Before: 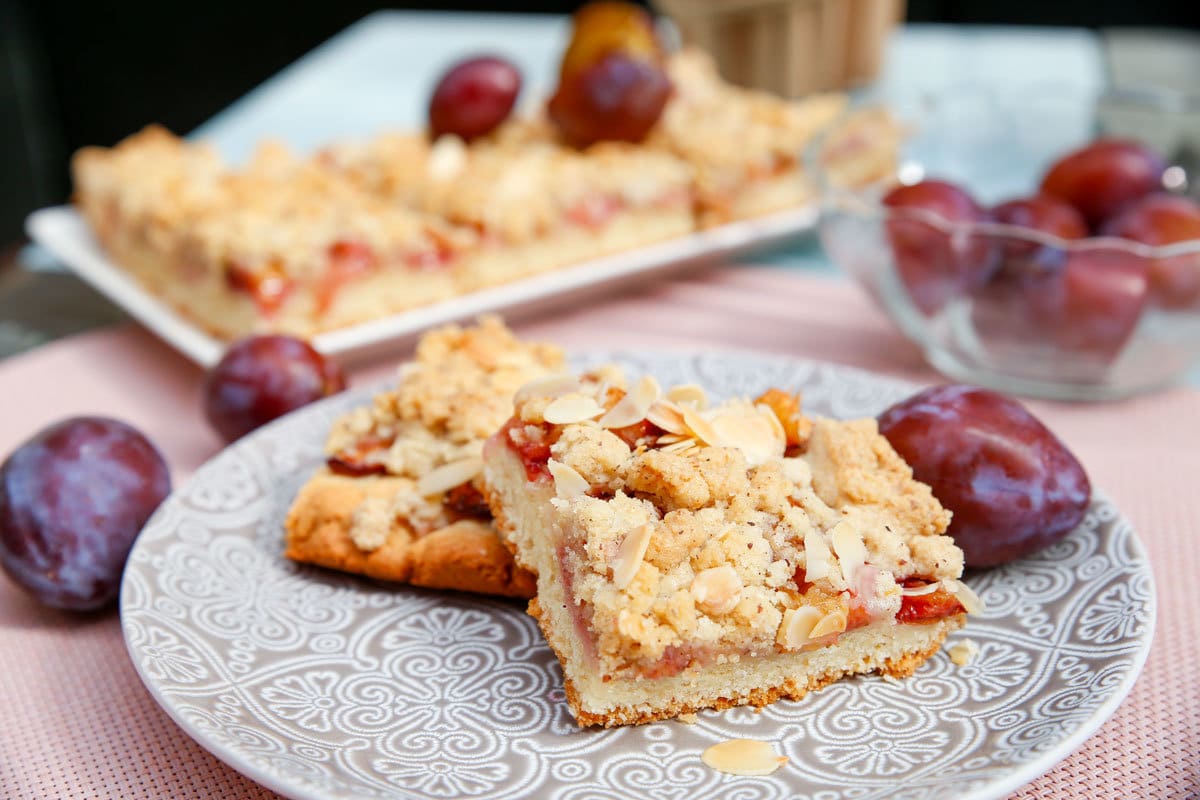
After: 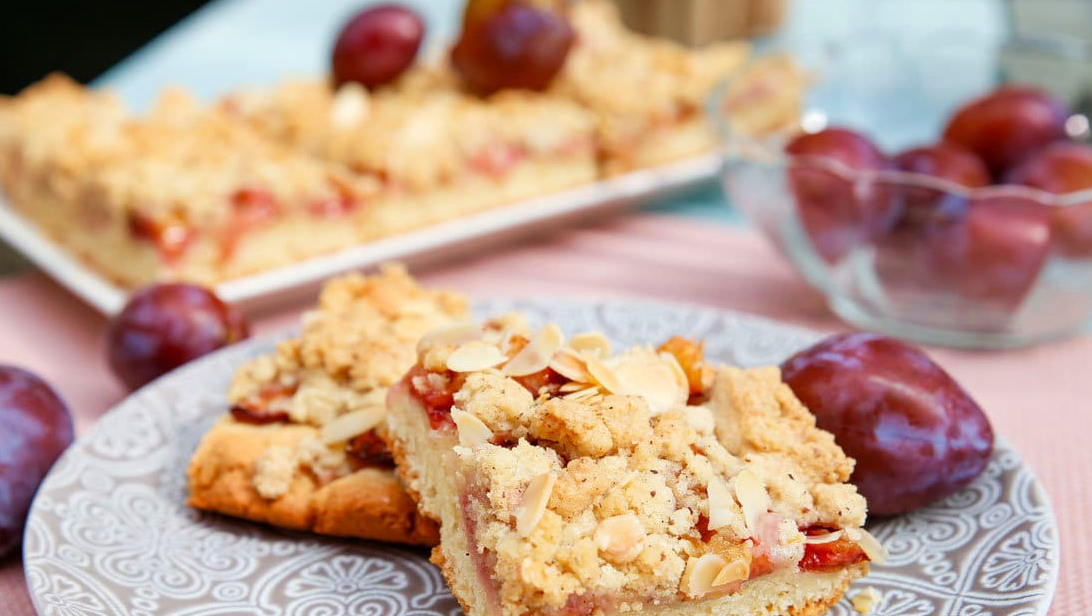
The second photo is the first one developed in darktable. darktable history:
crop: left 8.155%, top 6.611%, bottom 15.385%
velvia: on, module defaults
